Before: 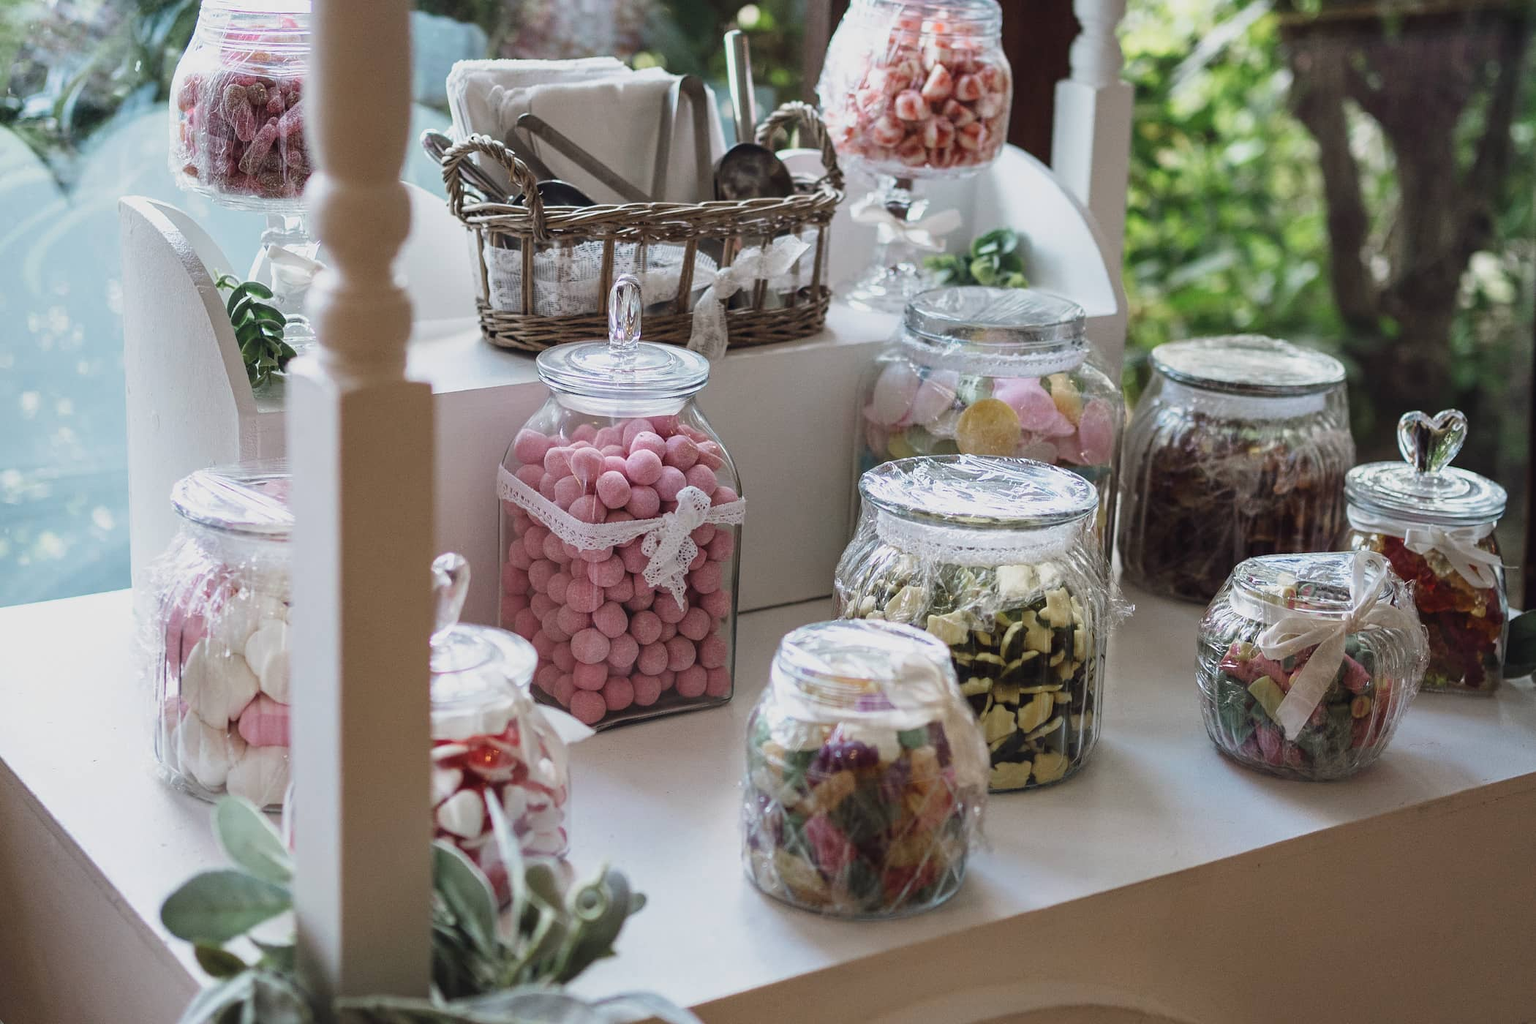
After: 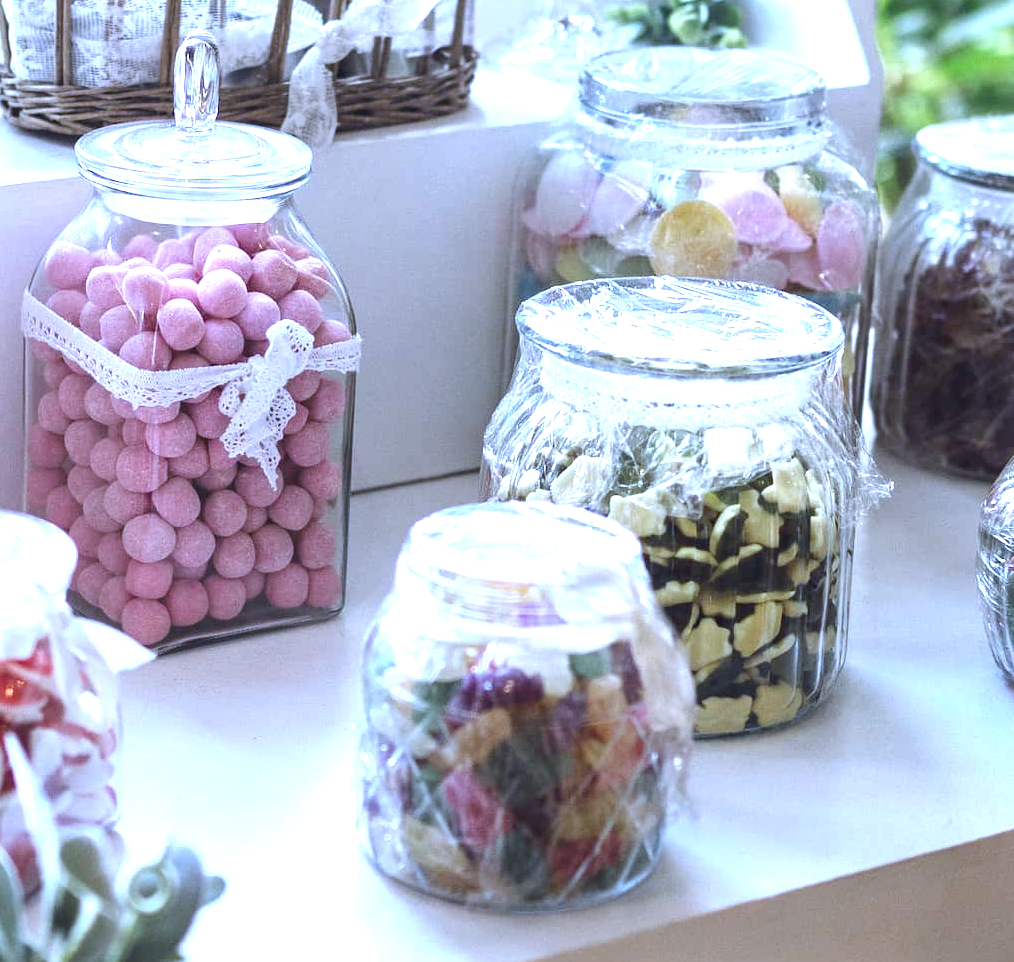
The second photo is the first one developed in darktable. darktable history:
crop: left 31.379%, top 24.658%, right 20.326%, bottom 6.628%
white balance: red 0.871, blue 1.249
exposure: exposure 1.25 EV, compensate exposure bias true, compensate highlight preservation false
